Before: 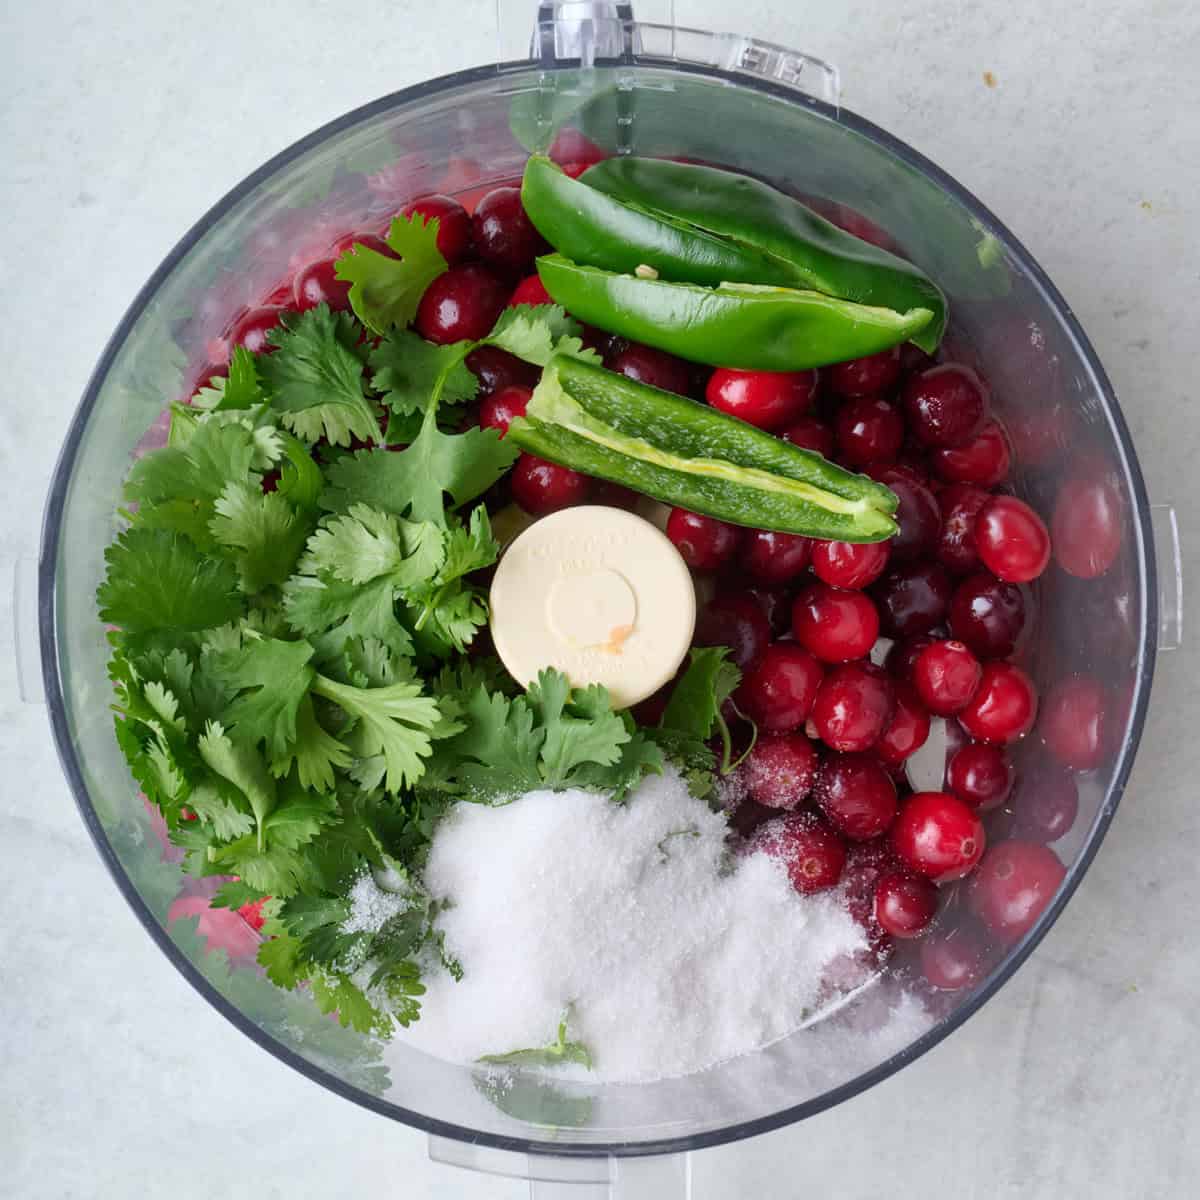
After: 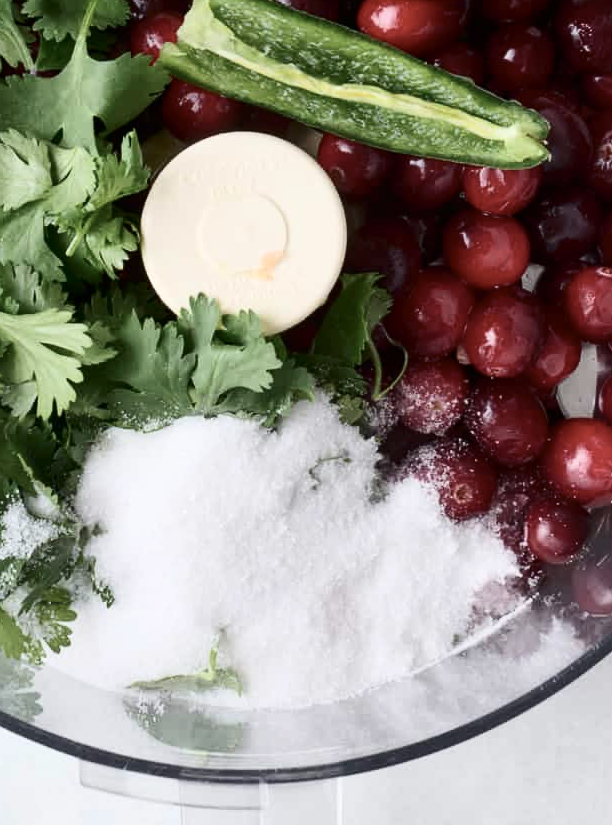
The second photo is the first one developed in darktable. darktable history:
crop and rotate: left 29.146%, top 31.176%, right 19.806%
contrast brightness saturation: contrast 0.248, saturation -0.322
